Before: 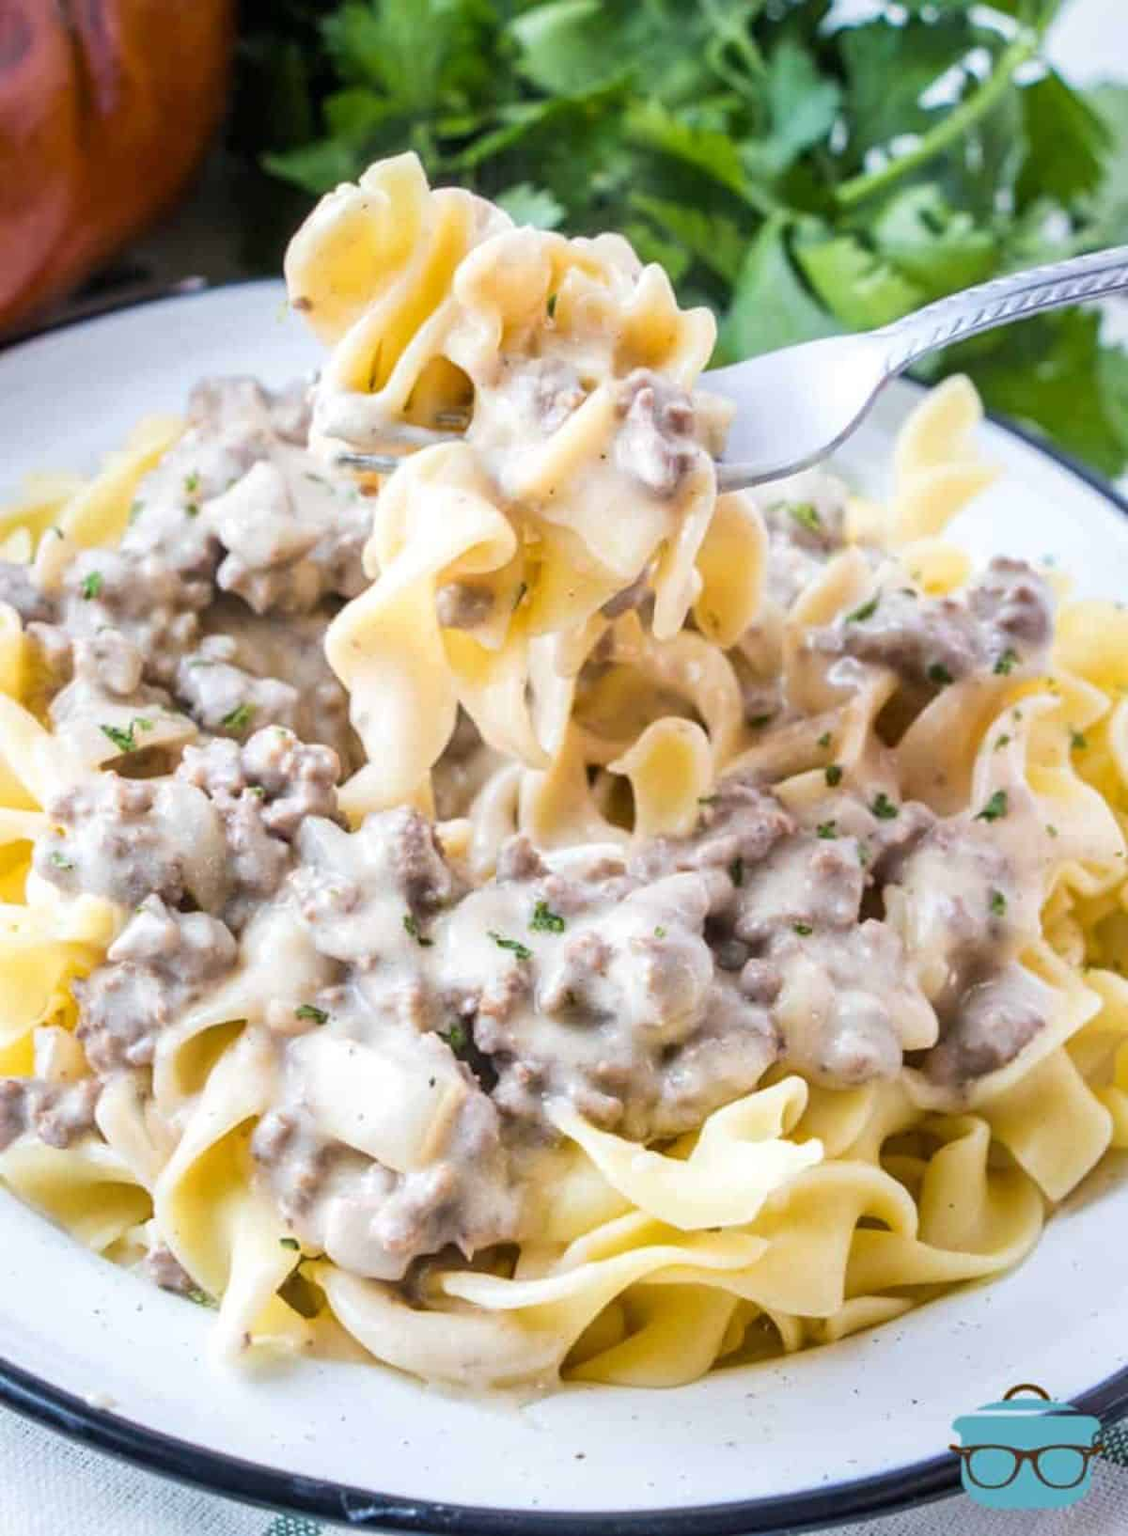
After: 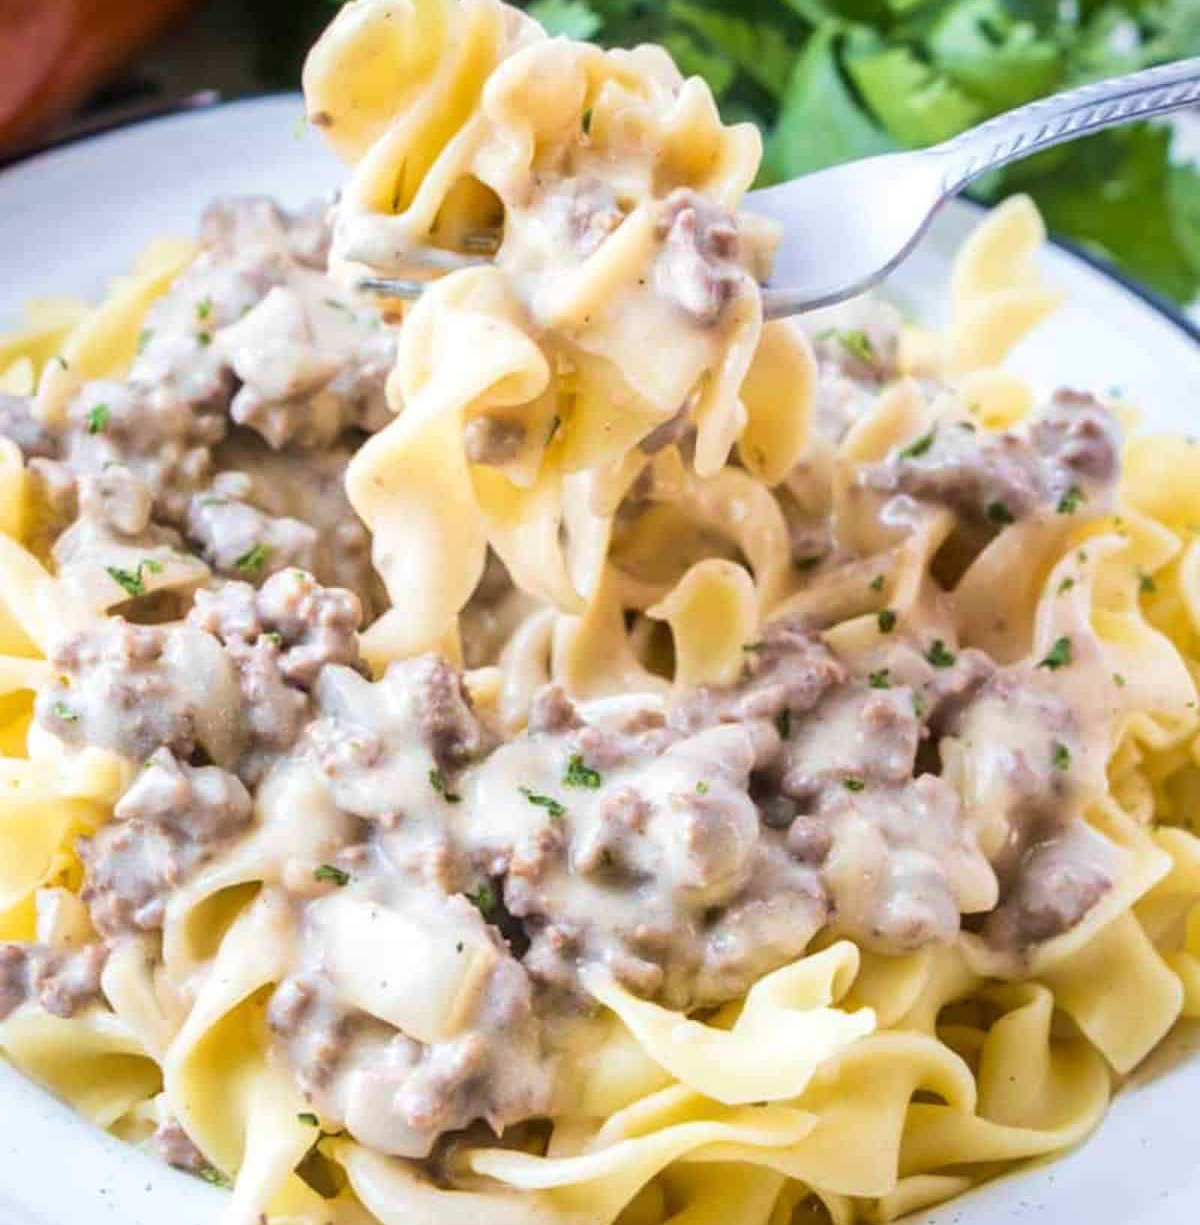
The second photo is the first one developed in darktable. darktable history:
crop and rotate: top 12.5%, bottom 12.5%
velvia: on, module defaults
